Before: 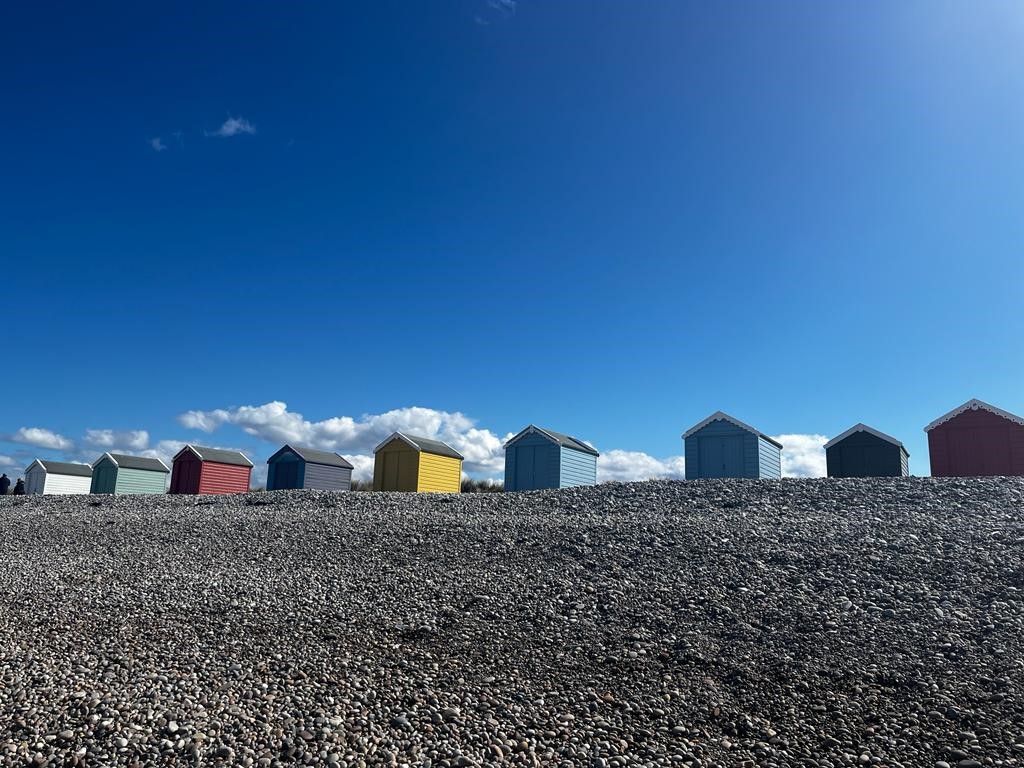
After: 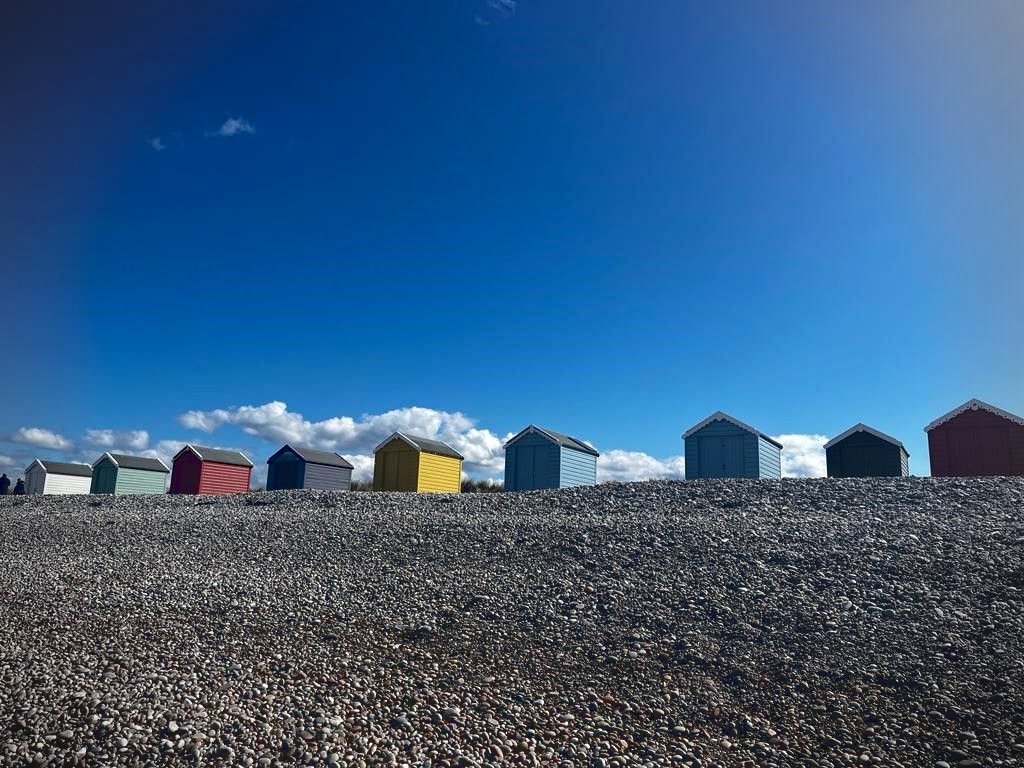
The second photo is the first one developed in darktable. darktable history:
haze removal: compatibility mode true, adaptive false
tone curve: curves: ch0 [(0.122, 0.111) (1, 1)]
vignetting: fall-off start 79.88%
